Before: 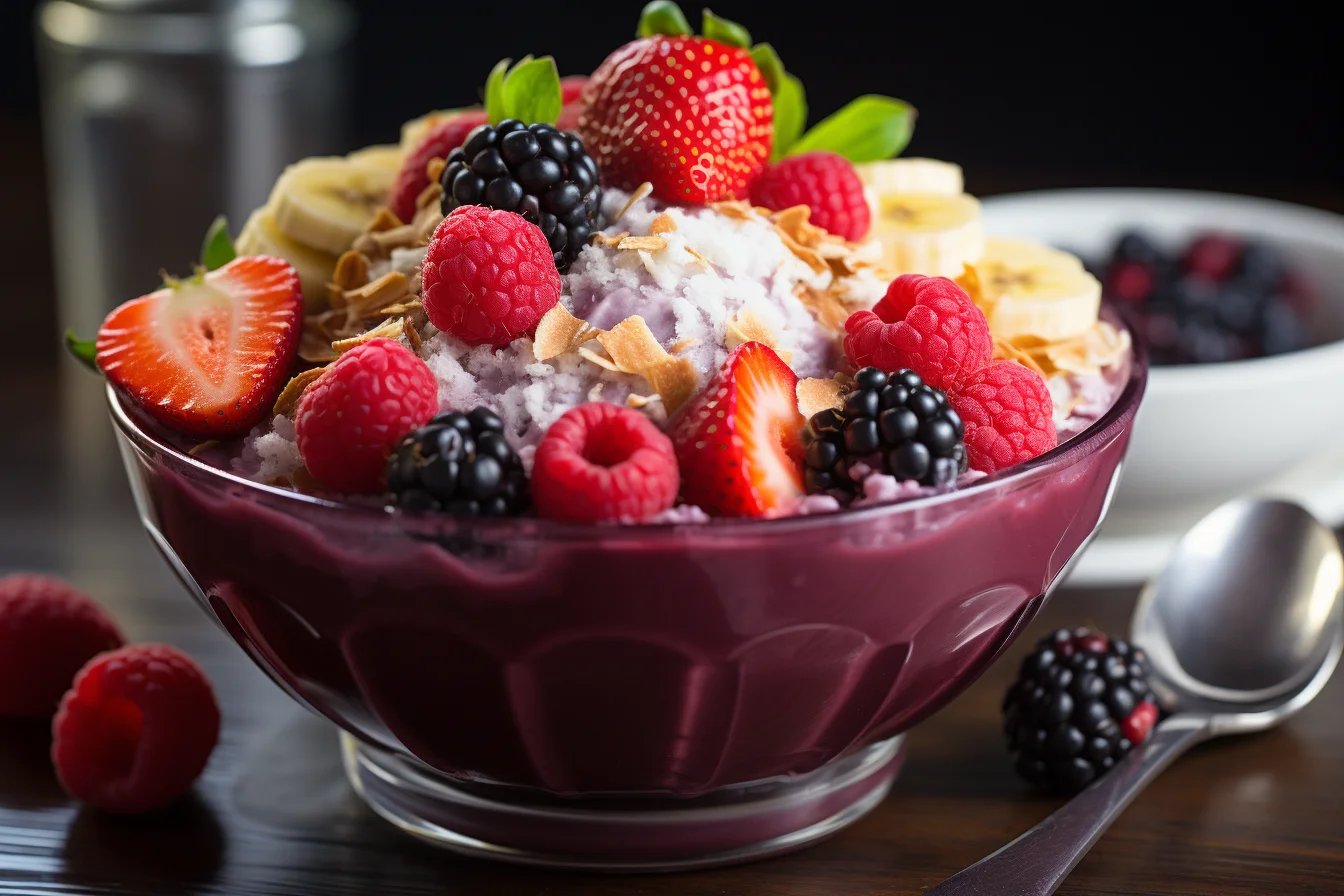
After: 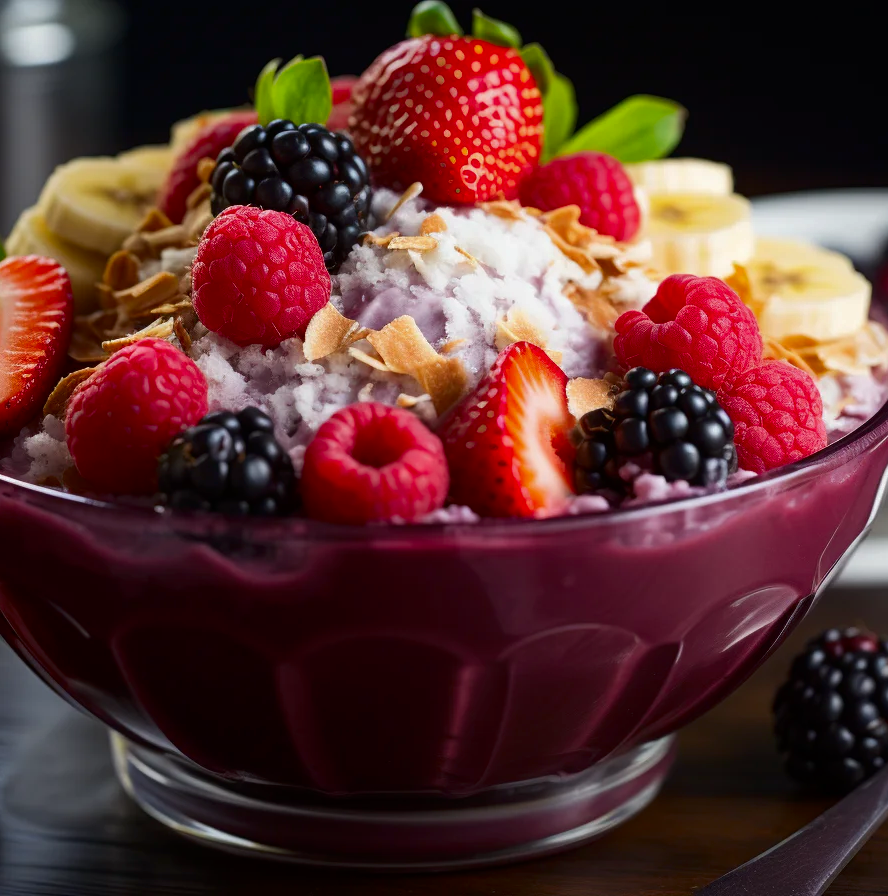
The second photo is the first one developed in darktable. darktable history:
crop: left 17.148%, right 16.779%
exposure: black level correction 0, exposure 0 EV, compensate highlight preservation false
shadows and highlights: shadows 10.13, white point adjustment 1.09, highlights -40.25
contrast brightness saturation: contrast 0.068, brightness -0.126, saturation 0.054
